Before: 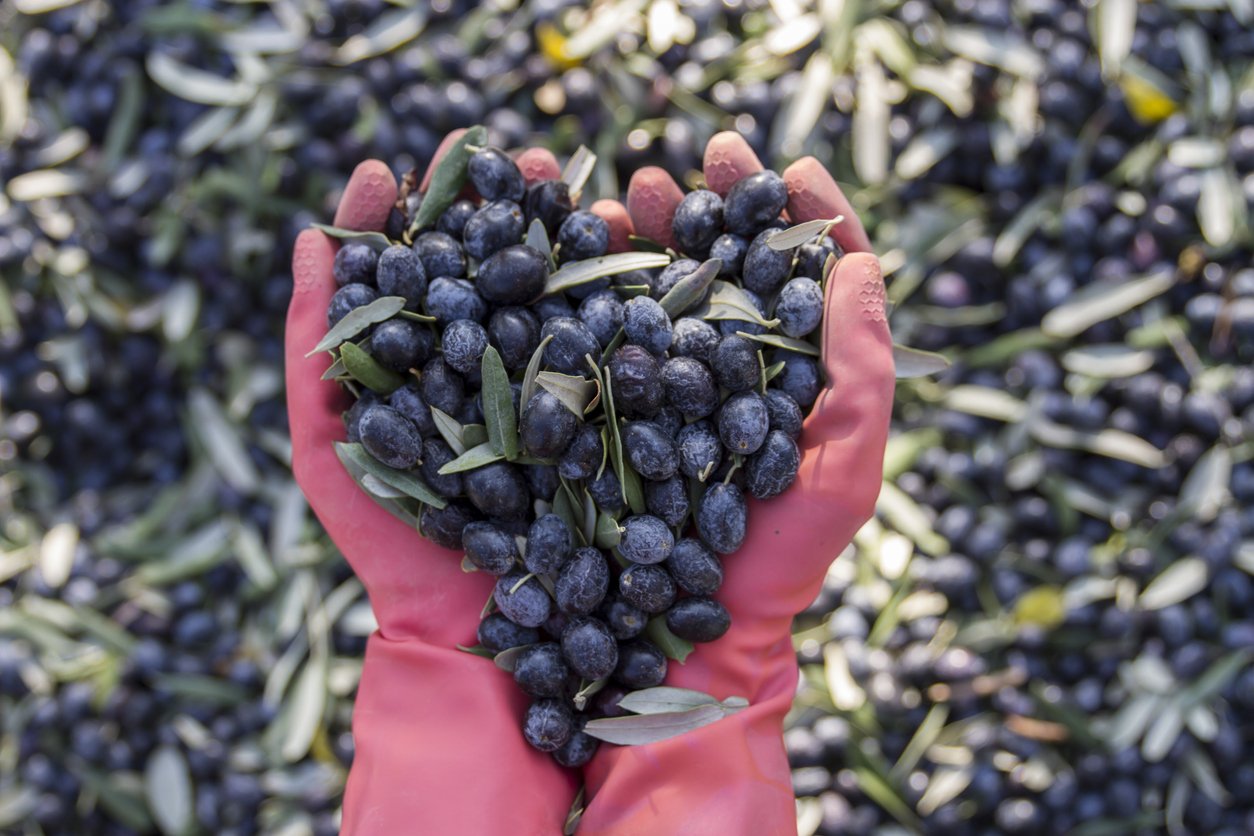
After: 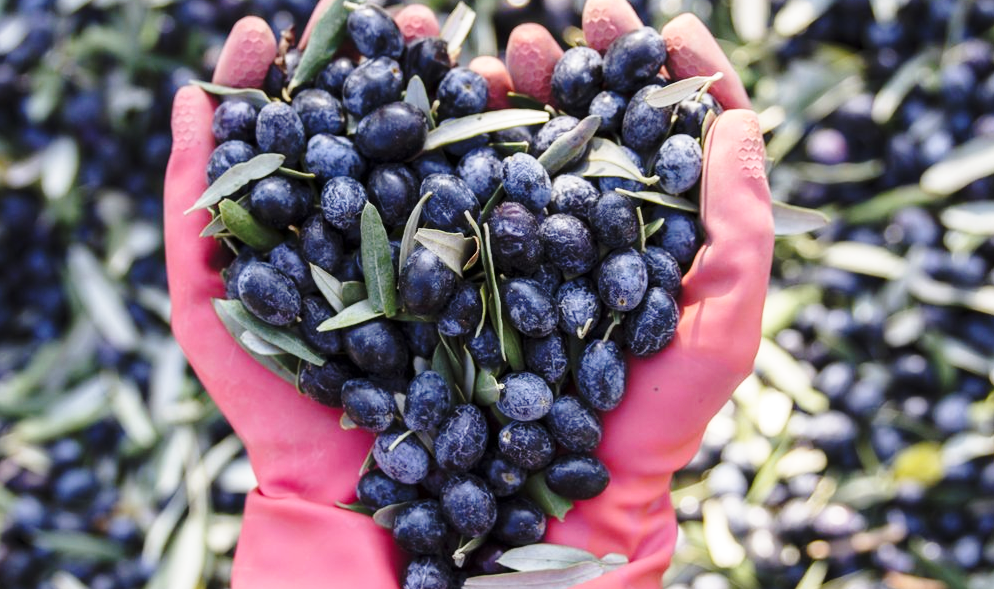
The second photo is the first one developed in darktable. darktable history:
crop: left 9.653%, top 17.115%, right 11.07%, bottom 12.409%
levels: gray 59.41%, white 90.71%
base curve: curves: ch0 [(0, 0) (0.036, 0.037) (0.121, 0.228) (0.46, 0.76) (0.859, 0.983) (1, 1)], preserve colors none
